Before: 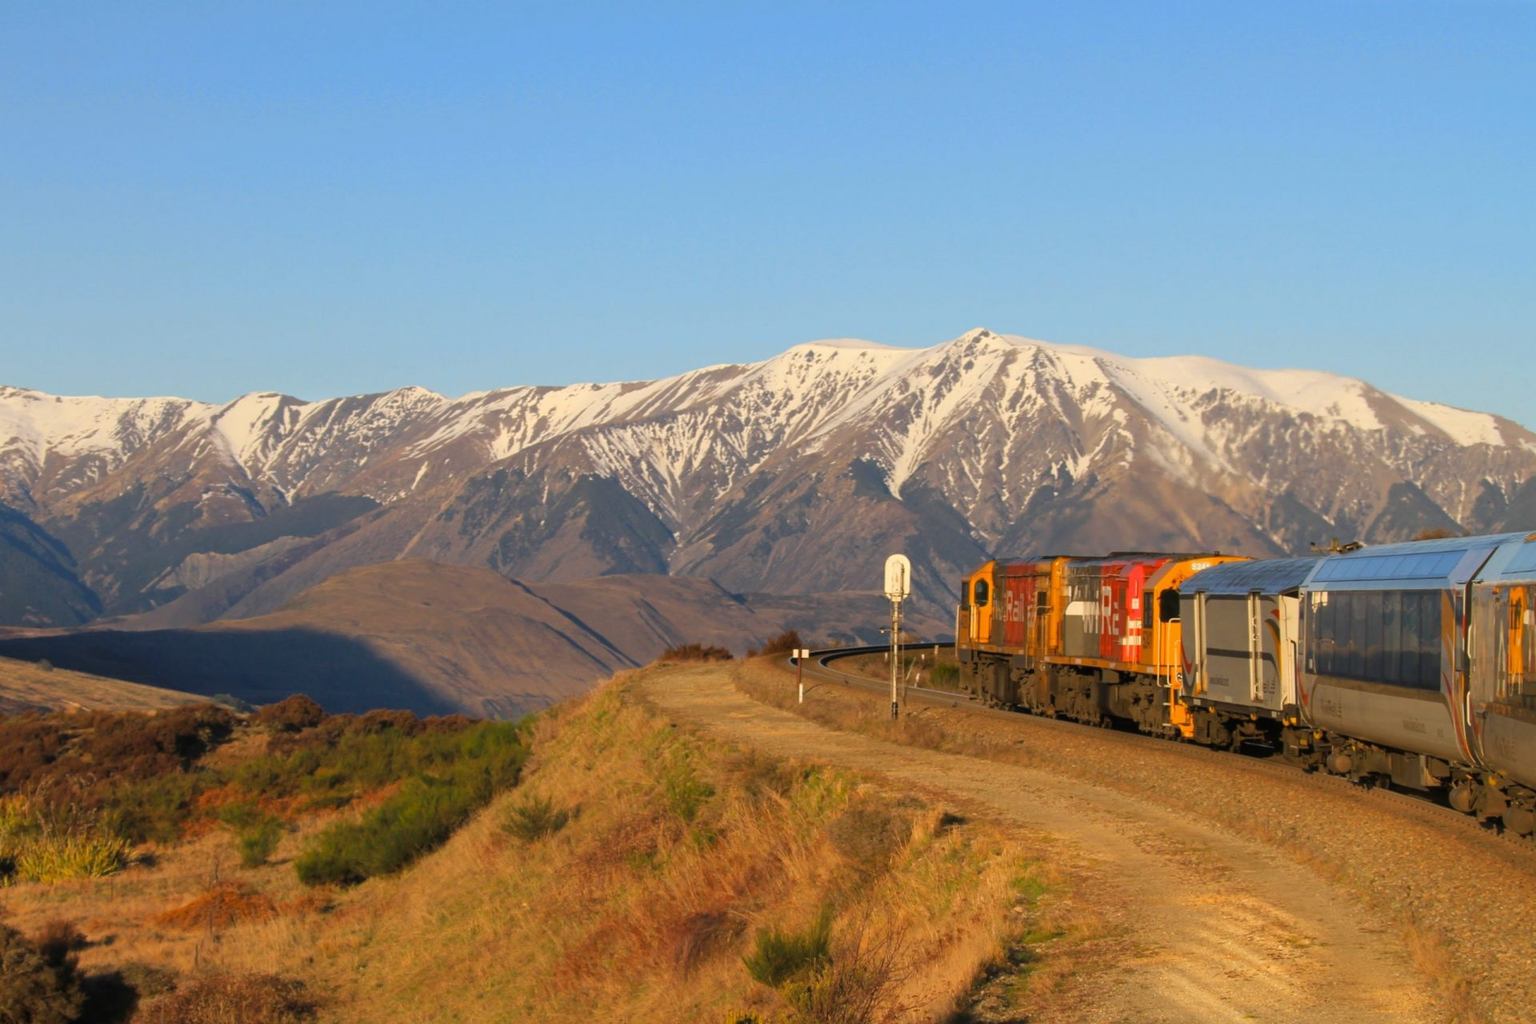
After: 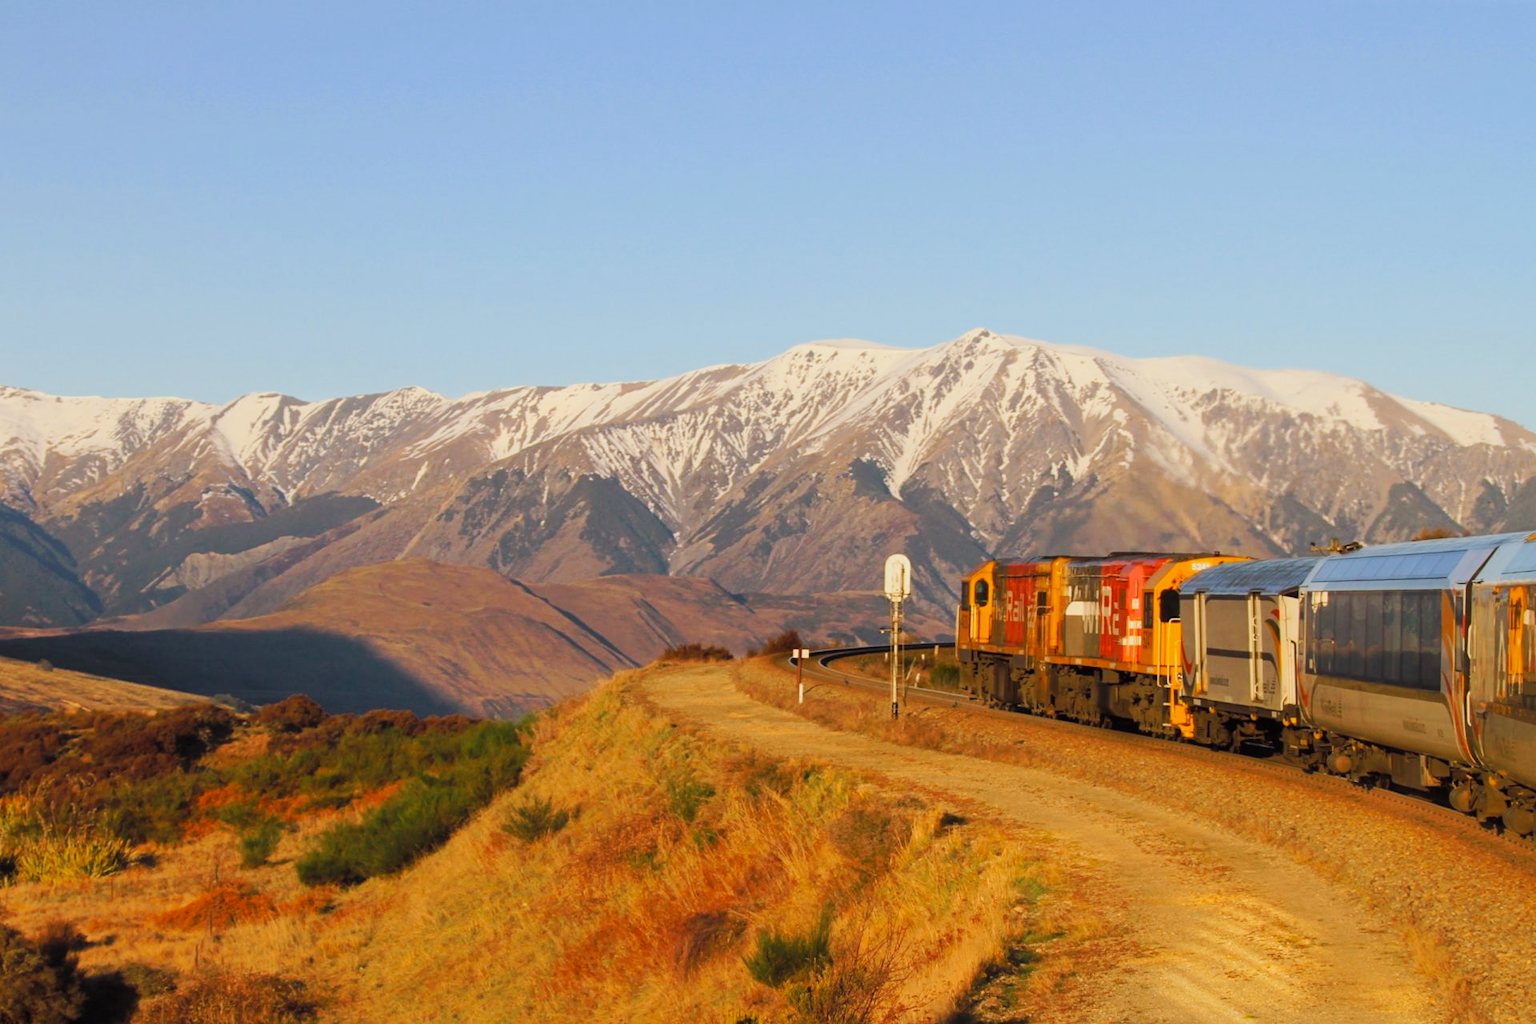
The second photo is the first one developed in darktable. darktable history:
tone curve: curves: ch0 [(0, 0) (0.003, 0.003) (0.011, 0.011) (0.025, 0.024) (0.044, 0.043) (0.069, 0.067) (0.1, 0.096) (0.136, 0.131) (0.177, 0.171) (0.224, 0.216) (0.277, 0.267) (0.335, 0.323) (0.399, 0.384) (0.468, 0.45) (0.543, 0.549) (0.623, 0.628) (0.709, 0.713) (0.801, 0.803) (0.898, 0.899) (1, 1)], preserve colors none
color look up table: target L [93.09, 91.83, 89.9, 86.81, 73.02, 72.09, 69.53, 60.84, 62.51, 52.19, 32.28, 25.97, 3.732, 200, 86.59, 75.9, 73.67, 63.85, 66.19, 51.56, 49.94, 43.53, 43.07, 33.72, 36.7, 13.75, 94.6, 88.25, 71.22, 77.01, 66.89, 67.77, 67.88, 59.98, 56.37, 48.08, 46.62, 46.37, 36.33, 33.76, 11.19, 6.976, 6.14, 92.57, 77.97, 75.31, 67.12, 44.9, 45.03], target a [-9.657, -24.78, -32.08, -52.68, -21.43, -67.05, -32.6, -34.02, -2.94, -51.92, -35.67, -9.406, -4.489, 0, 10.67, 6.449, 40.29, 53.81, 54.56, 41.06, 12.25, 15.96, 67.71, 13.69, 61.03, 30.66, 0.693, 16.48, 18.89, 38.33, 68.51, 25.51, 17.18, 8.573, 77.23, 73.05, 38.12, 59.85, 47.78, 32.6, 27.63, 24.94, 0.419, -20.86, -1.486, -4.296, -24.09, -0.829, -29.94], target b [23.59, 49.09, 17.96, 26.9, 72.36, 67.3, 7.374, 42.27, 21.84, 53.05, 31.42, 33.15, 2.181, 0, 19.66, 76.61, 5.489, 72.41, 22.57, 60.25, 55.75, 39.48, 54.9, 8.184, 17.87, 19.06, 0.248, -10.5, 0.655, -29, -35.03, -19.48, -43.25, -13.81, -14.22, -29.94, -23.5, -51.88, 1.064, -60.63, -35.66, 1.002, -13.89, -7.415, -27.18, -1.507, -25.26, -41.67, -3.305], num patches 49
